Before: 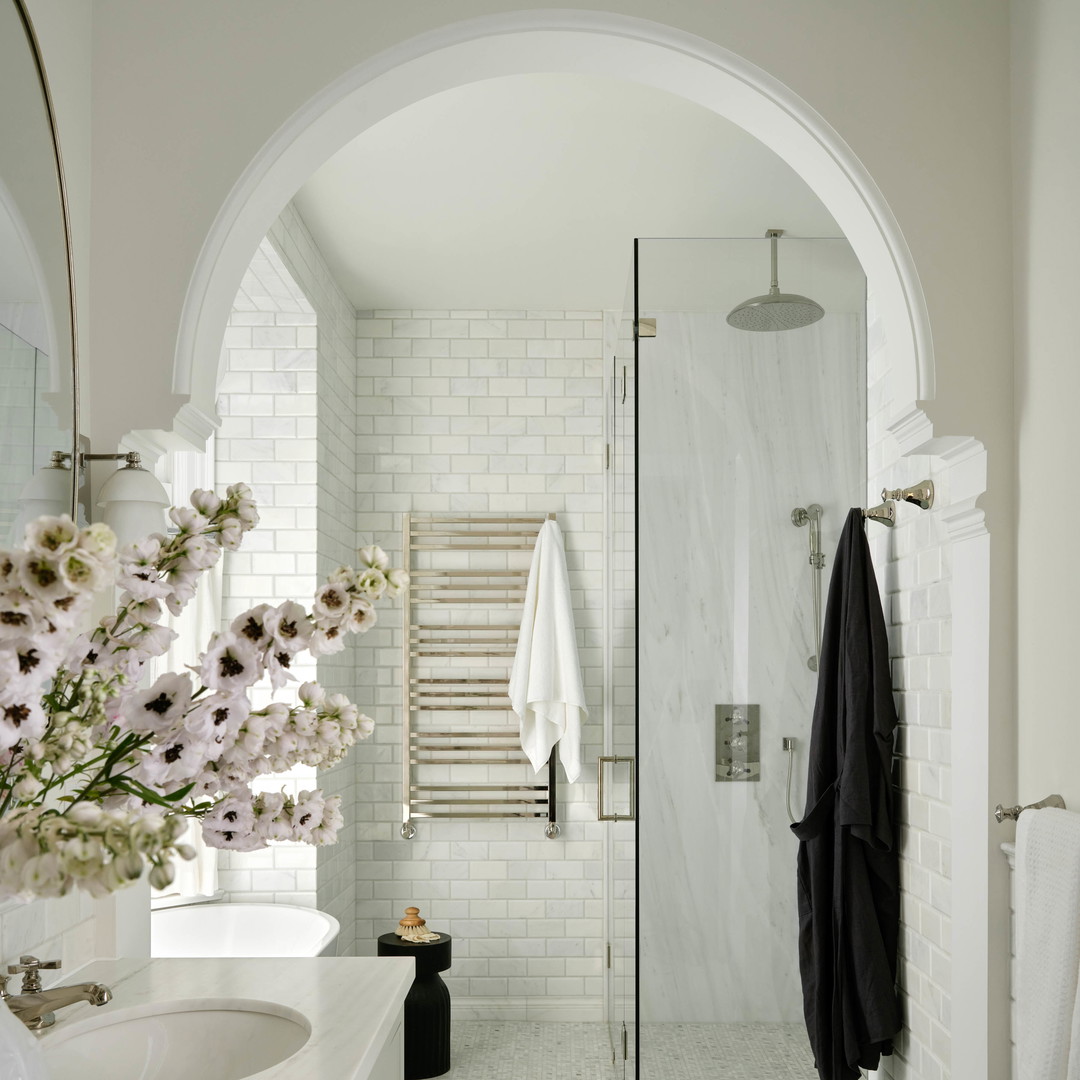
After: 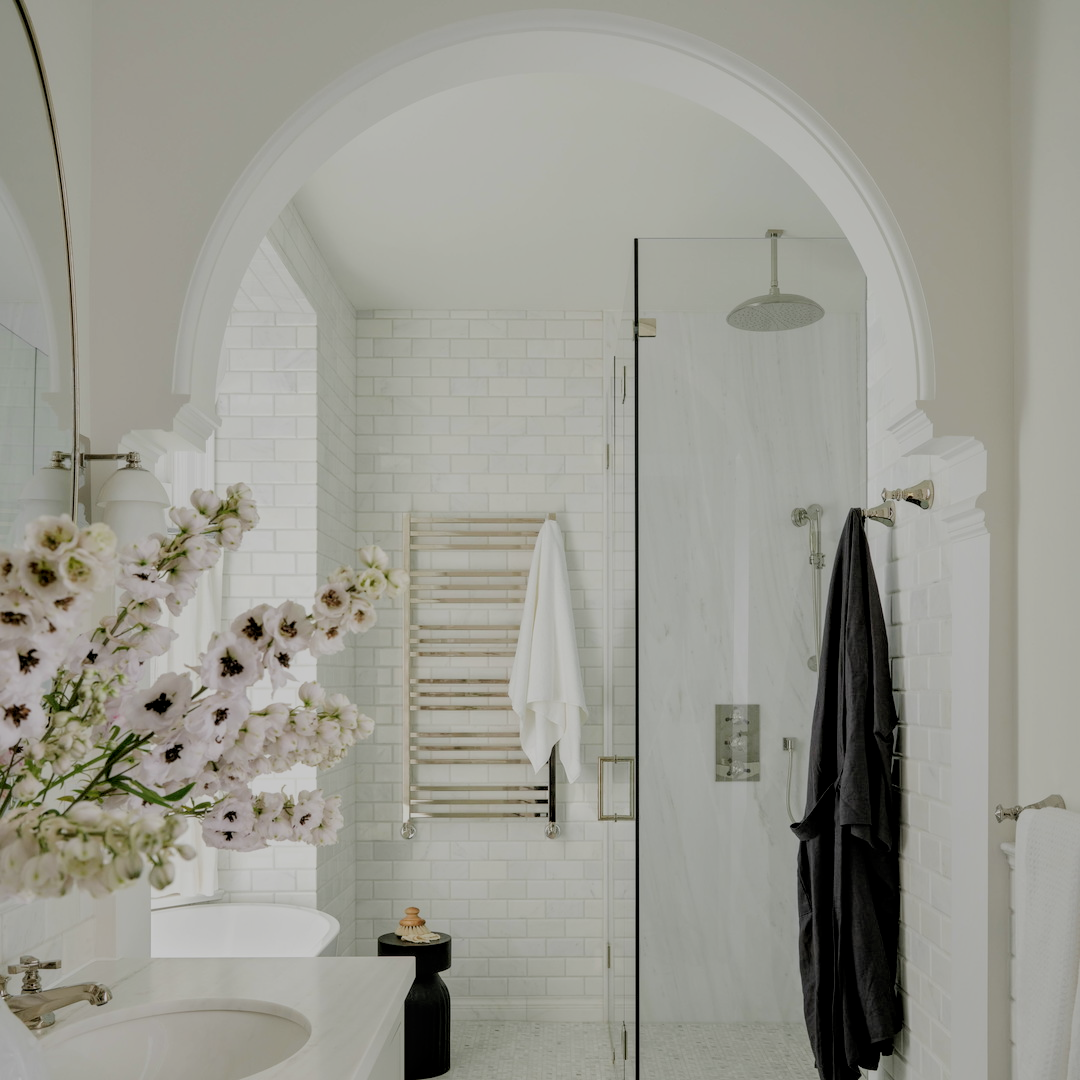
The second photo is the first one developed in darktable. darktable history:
filmic rgb: black relative exposure -7.01 EV, white relative exposure 6.05 EV, target black luminance 0%, hardness 2.78, latitude 60.88%, contrast 0.694, highlights saturation mix 10.65%, shadows ↔ highlights balance -0.052%
local contrast: on, module defaults
exposure: black level correction 0, exposure 0.3 EV, compensate exposure bias true, compensate highlight preservation false
